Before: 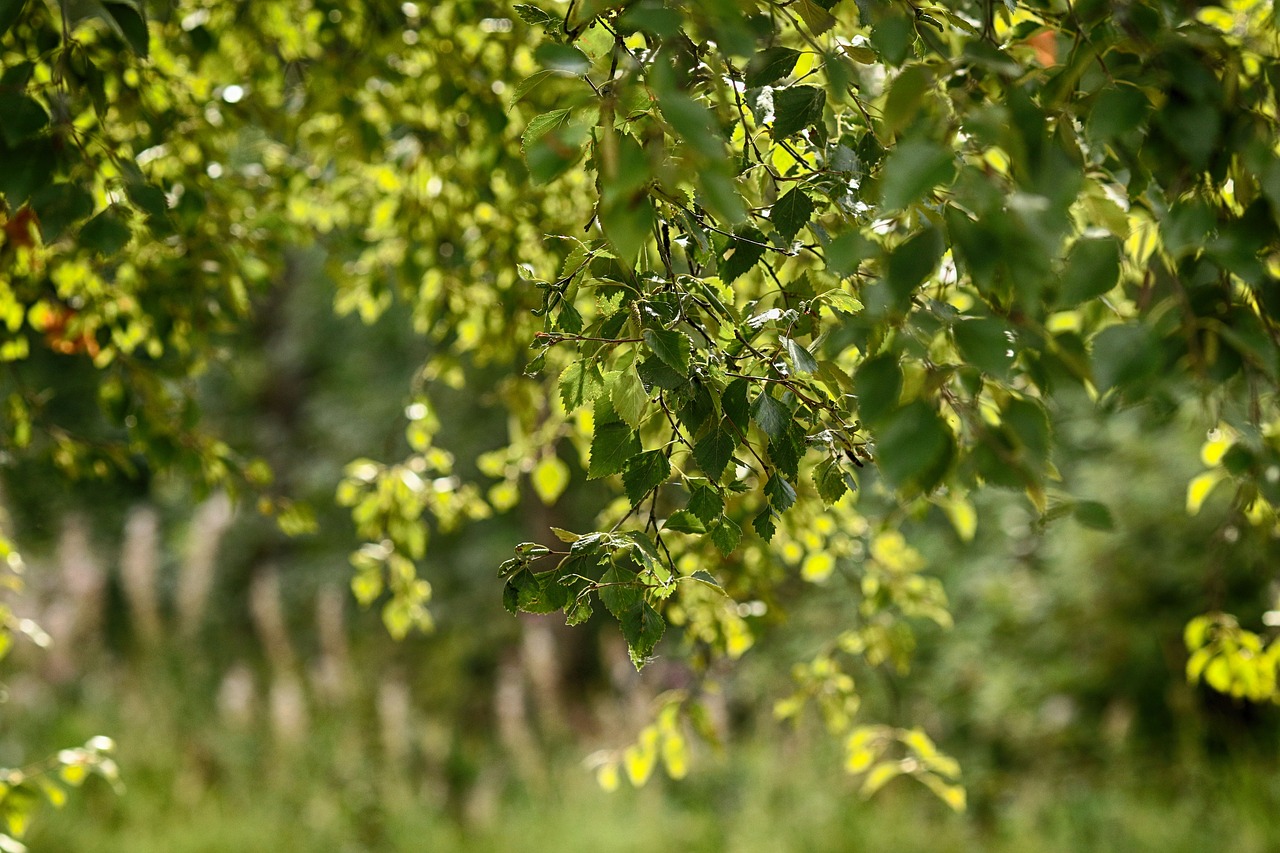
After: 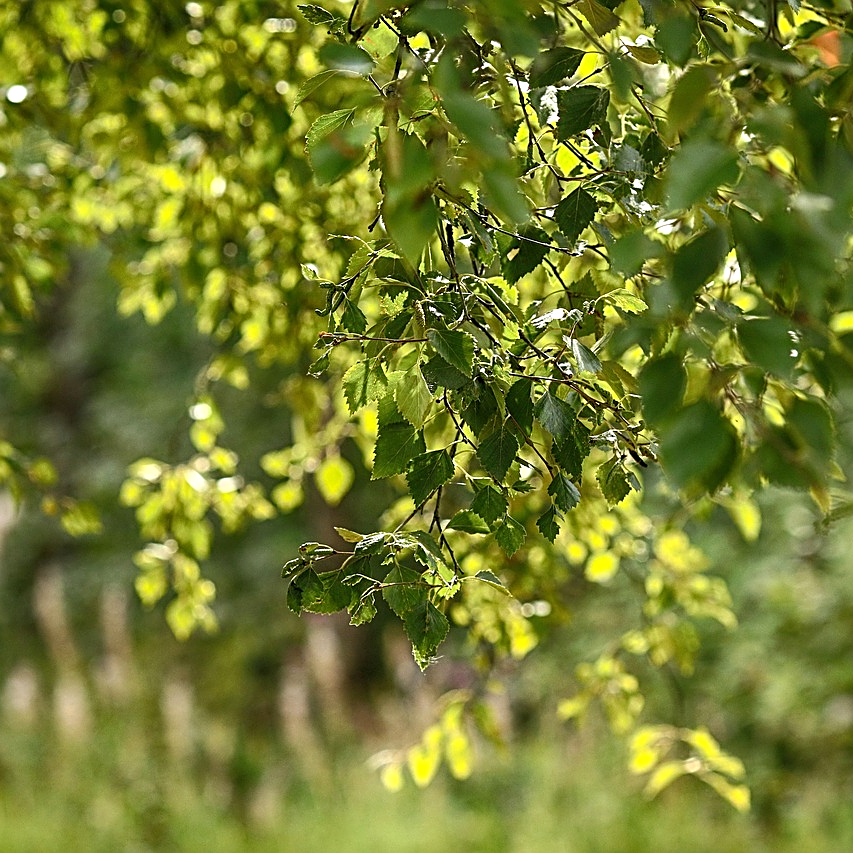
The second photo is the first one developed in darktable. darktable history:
sharpen: amount 0.495
crop: left 16.907%, right 16.422%
exposure: exposure 0.245 EV, compensate highlight preservation false
